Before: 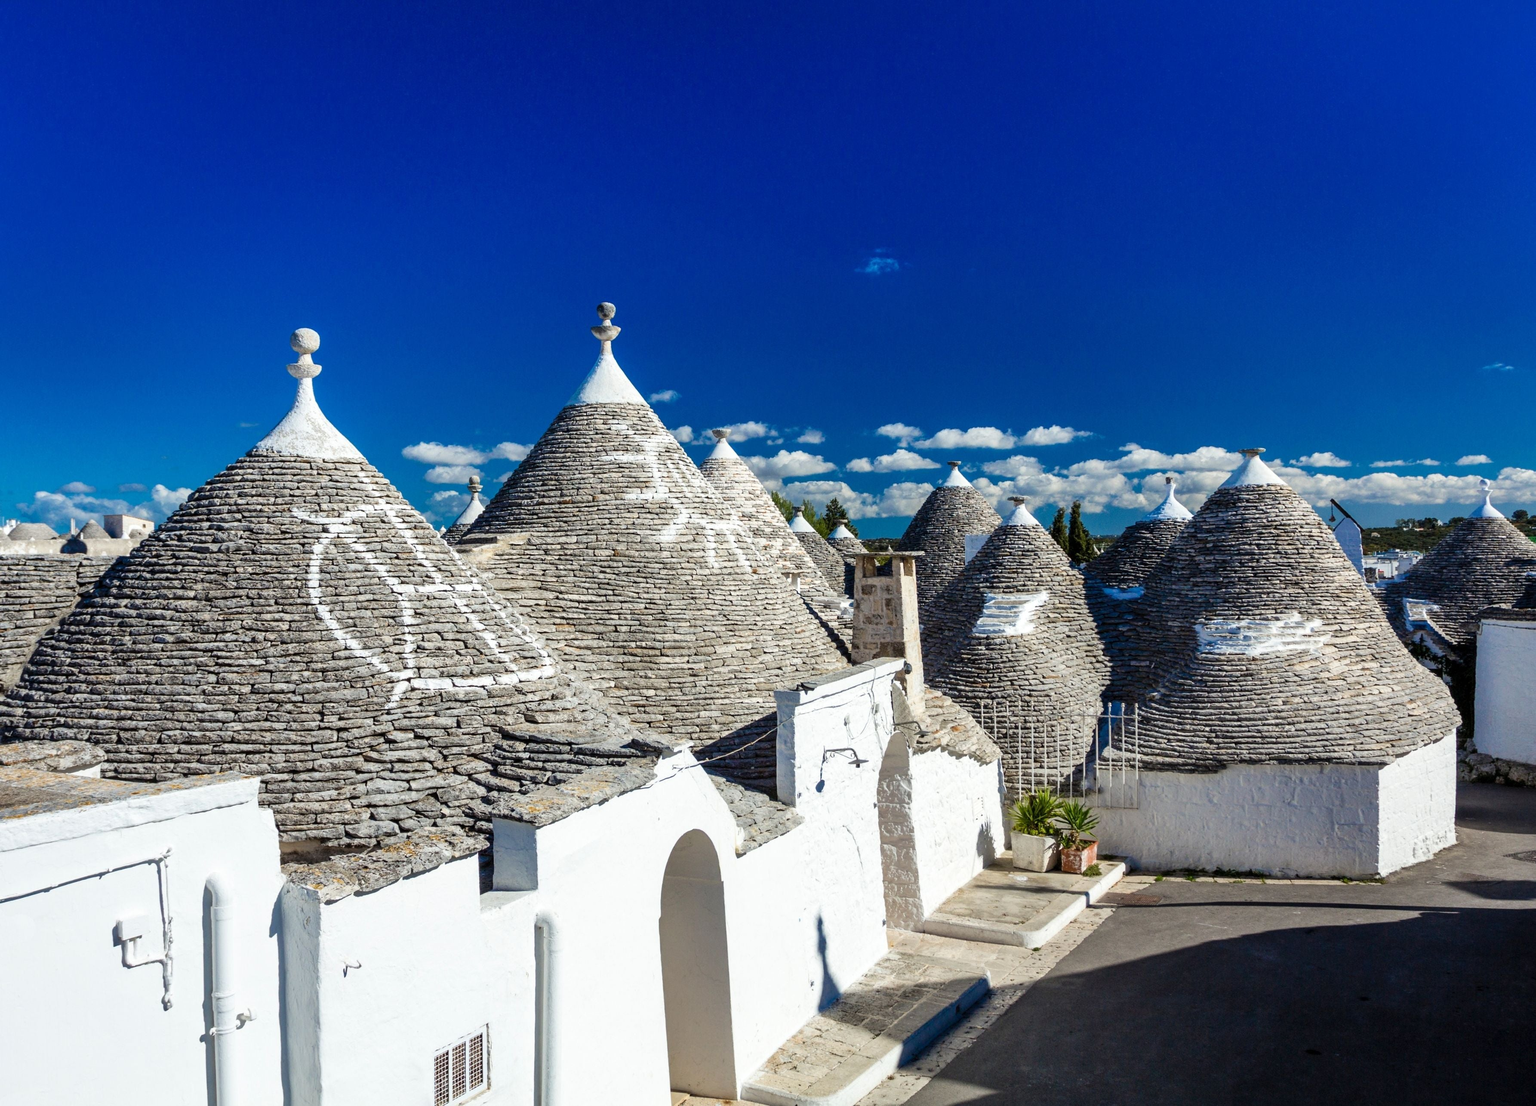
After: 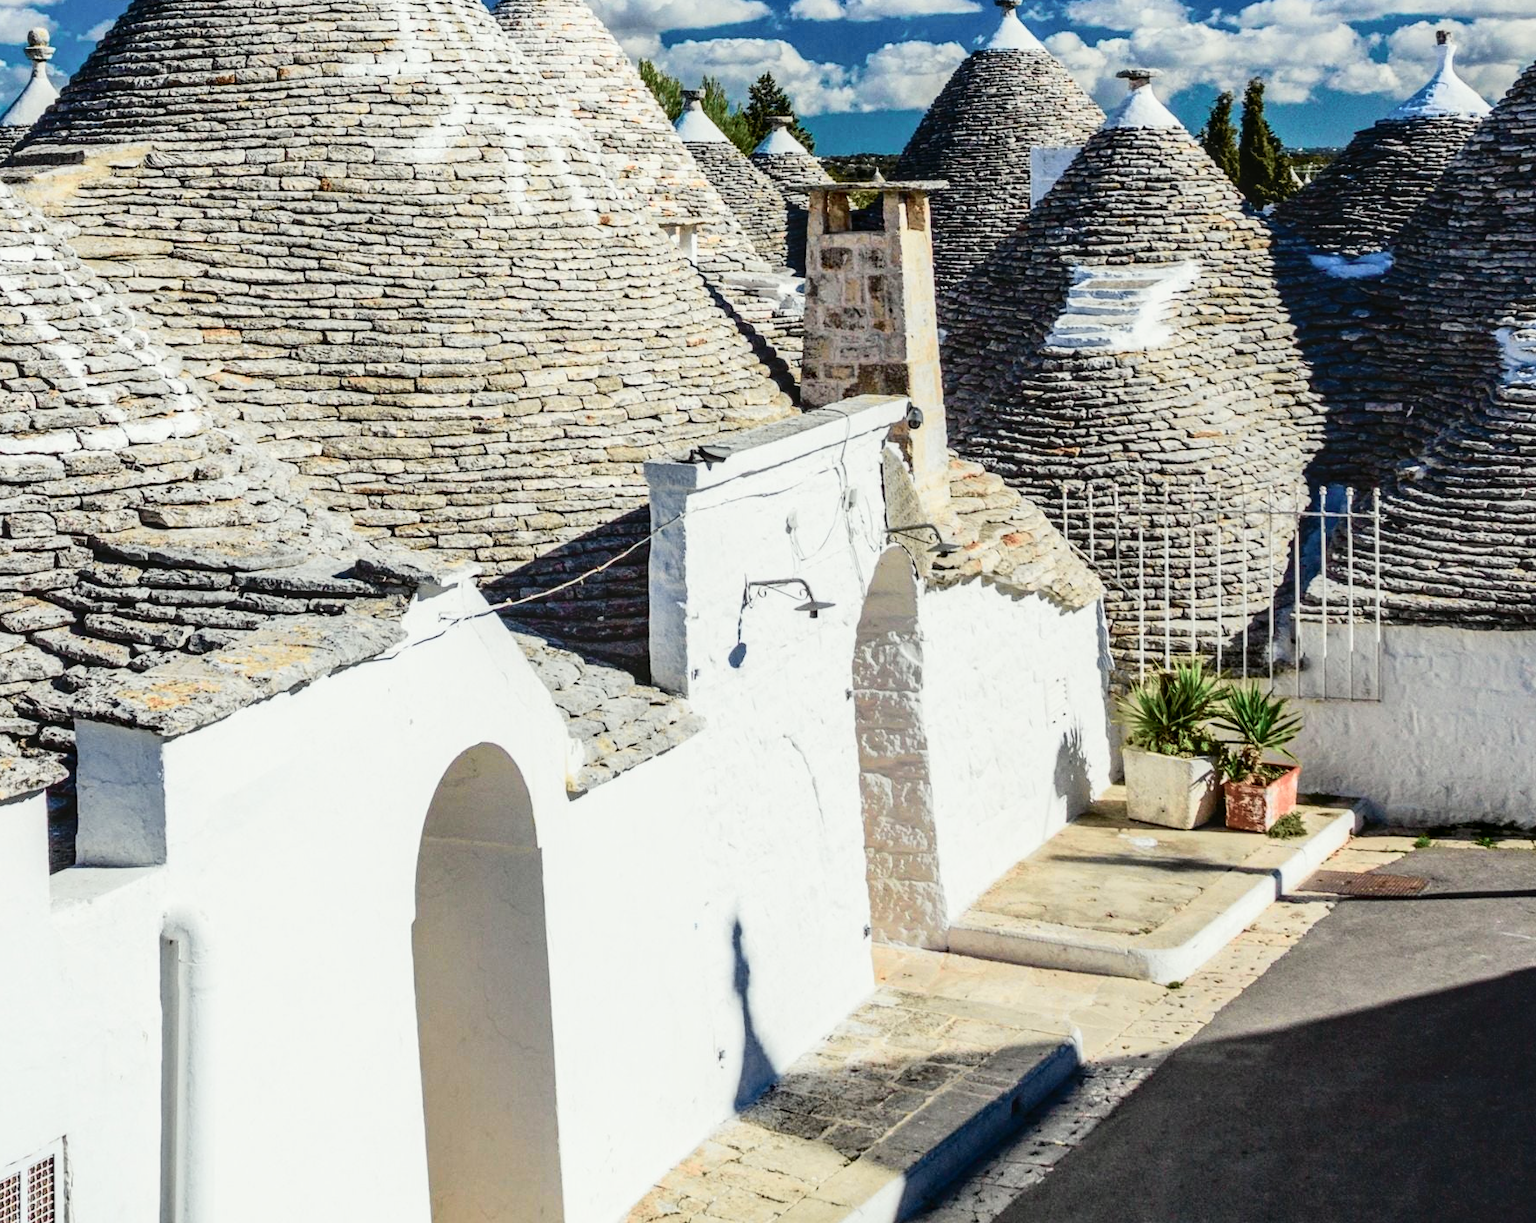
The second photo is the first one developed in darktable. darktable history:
crop: left 29.672%, top 41.786%, right 20.851%, bottom 3.487%
tone curve: curves: ch0 [(0, 0.023) (0.113, 0.081) (0.204, 0.197) (0.498, 0.608) (0.709, 0.819) (0.984, 0.961)]; ch1 [(0, 0) (0.172, 0.123) (0.317, 0.272) (0.414, 0.382) (0.476, 0.479) (0.505, 0.501) (0.528, 0.54) (0.618, 0.647) (0.709, 0.764) (1, 1)]; ch2 [(0, 0) (0.411, 0.424) (0.492, 0.502) (0.521, 0.521) (0.55, 0.576) (0.686, 0.638) (1, 1)], color space Lab, independent channels, preserve colors none
local contrast: on, module defaults
